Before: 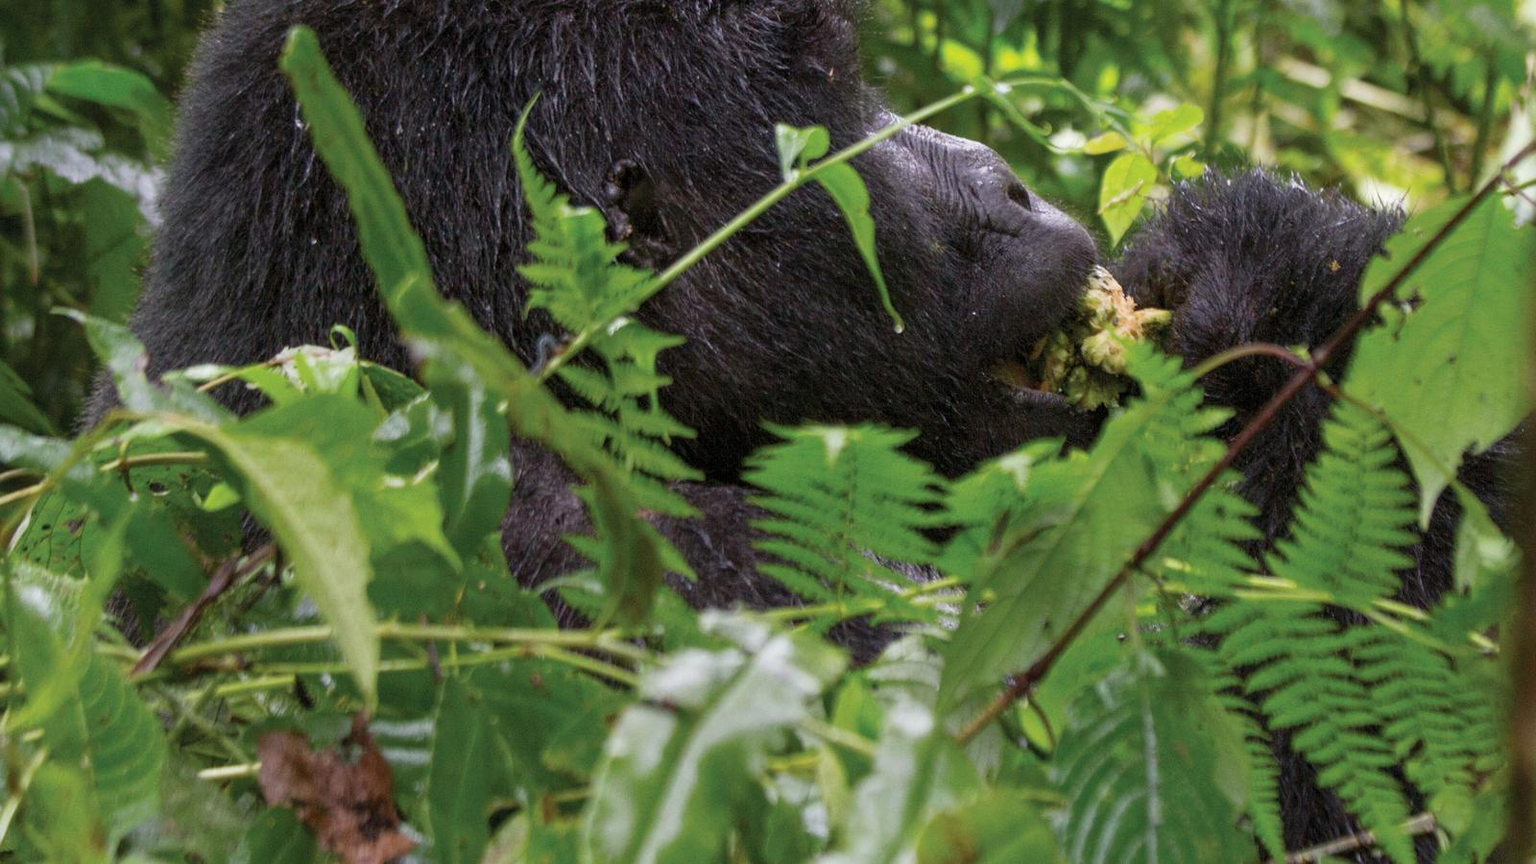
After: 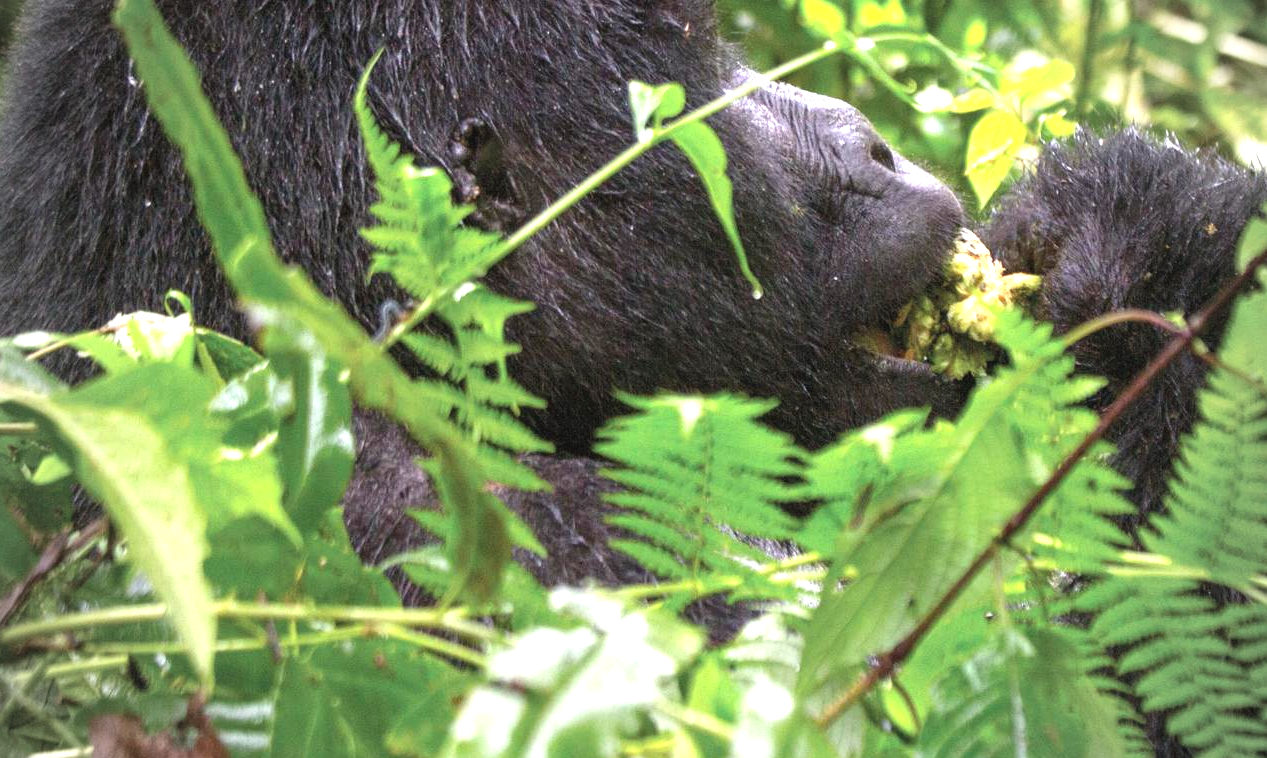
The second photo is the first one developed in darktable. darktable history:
crop: left 11.225%, top 5.381%, right 9.565%, bottom 10.314%
vignetting: fall-off start 74.49%, fall-off radius 65.9%, brightness -0.628, saturation -0.68
exposure: black level correction -0.002, exposure 1.35 EV, compensate highlight preservation false
